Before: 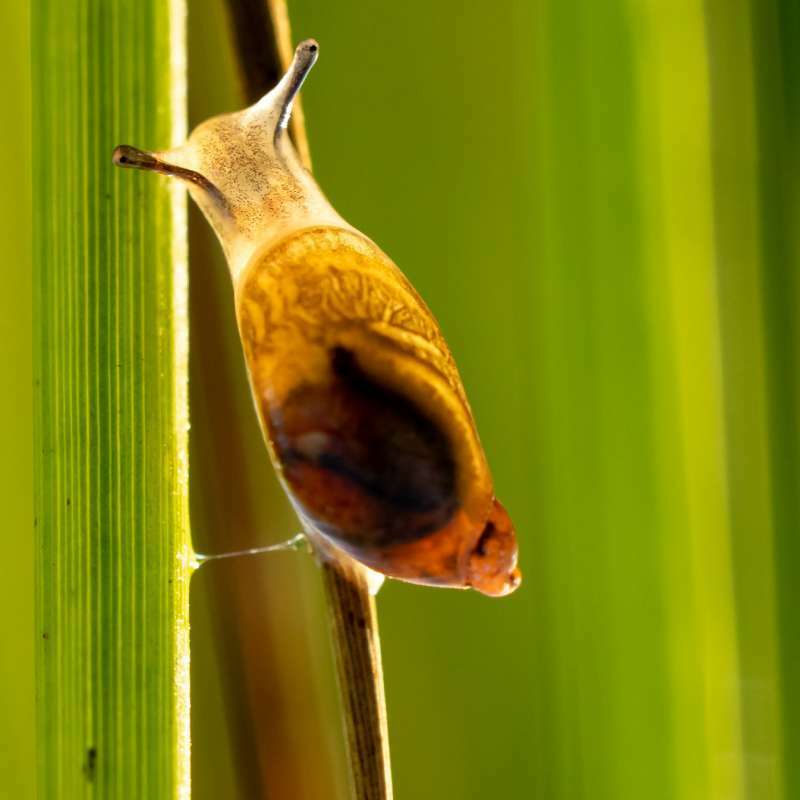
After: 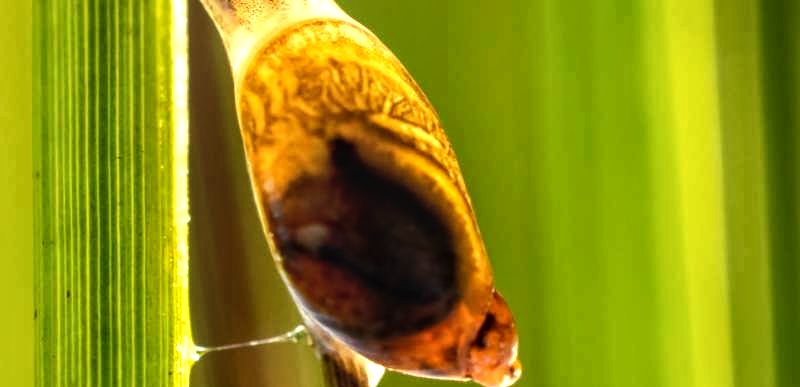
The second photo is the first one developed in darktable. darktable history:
local contrast: highlights 0%, shadows 0%, detail 133%
tone equalizer: -8 EV -0.75 EV, -7 EV -0.7 EV, -6 EV -0.6 EV, -5 EV -0.4 EV, -3 EV 0.4 EV, -2 EV 0.6 EV, -1 EV 0.7 EV, +0 EV 0.75 EV, edges refinement/feathering 500, mask exposure compensation -1.57 EV, preserve details no
crop and rotate: top 26.056%, bottom 25.543%
